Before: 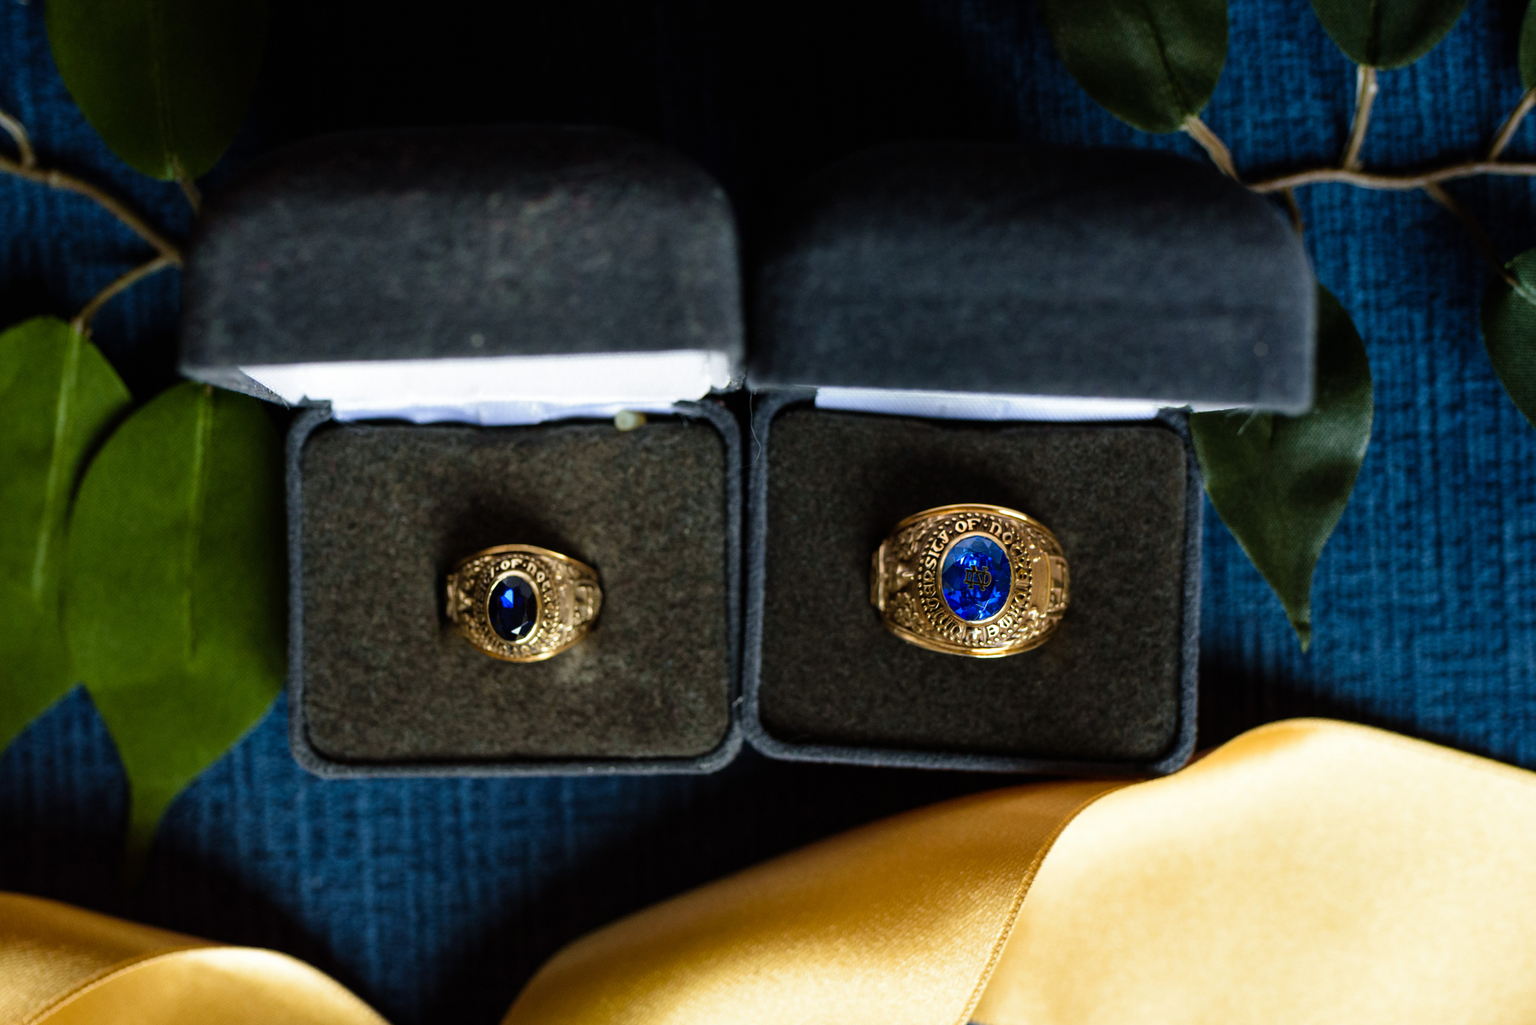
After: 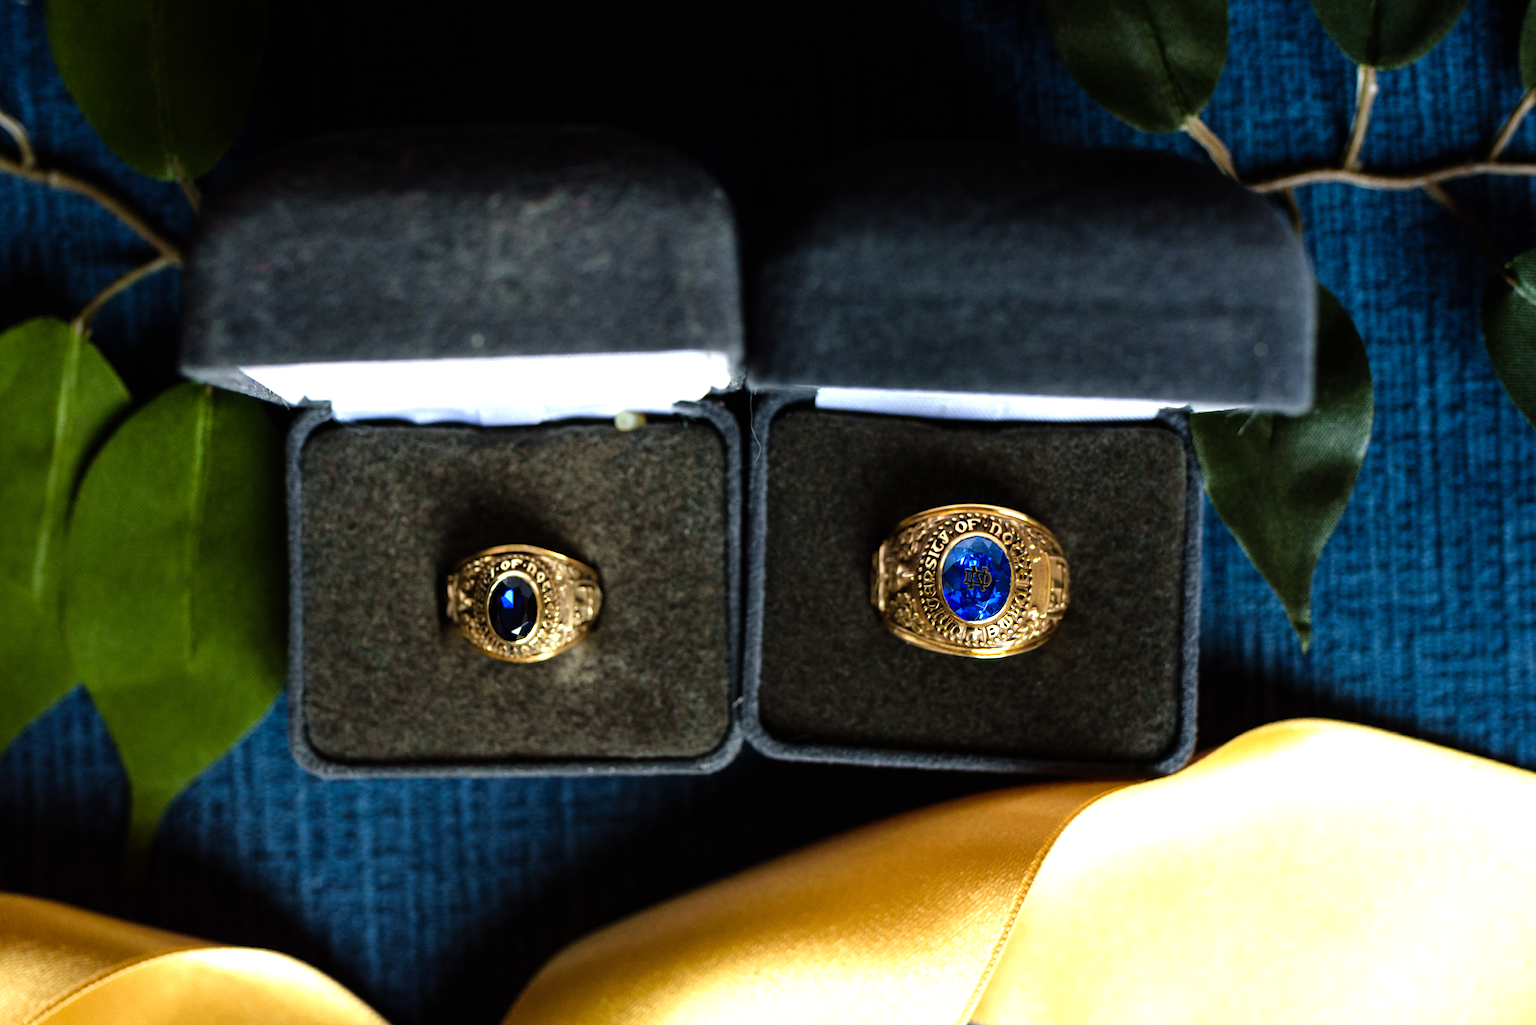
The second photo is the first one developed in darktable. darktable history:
exposure: exposure 0.205 EV, compensate highlight preservation false
tone equalizer: -8 EV -0.446 EV, -7 EV -0.375 EV, -6 EV -0.315 EV, -5 EV -0.231 EV, -3 EV 0.245 EV, -2 EV 0.345 EV, -1 EV 0.409 EV, +0 EV 0.436 EV
